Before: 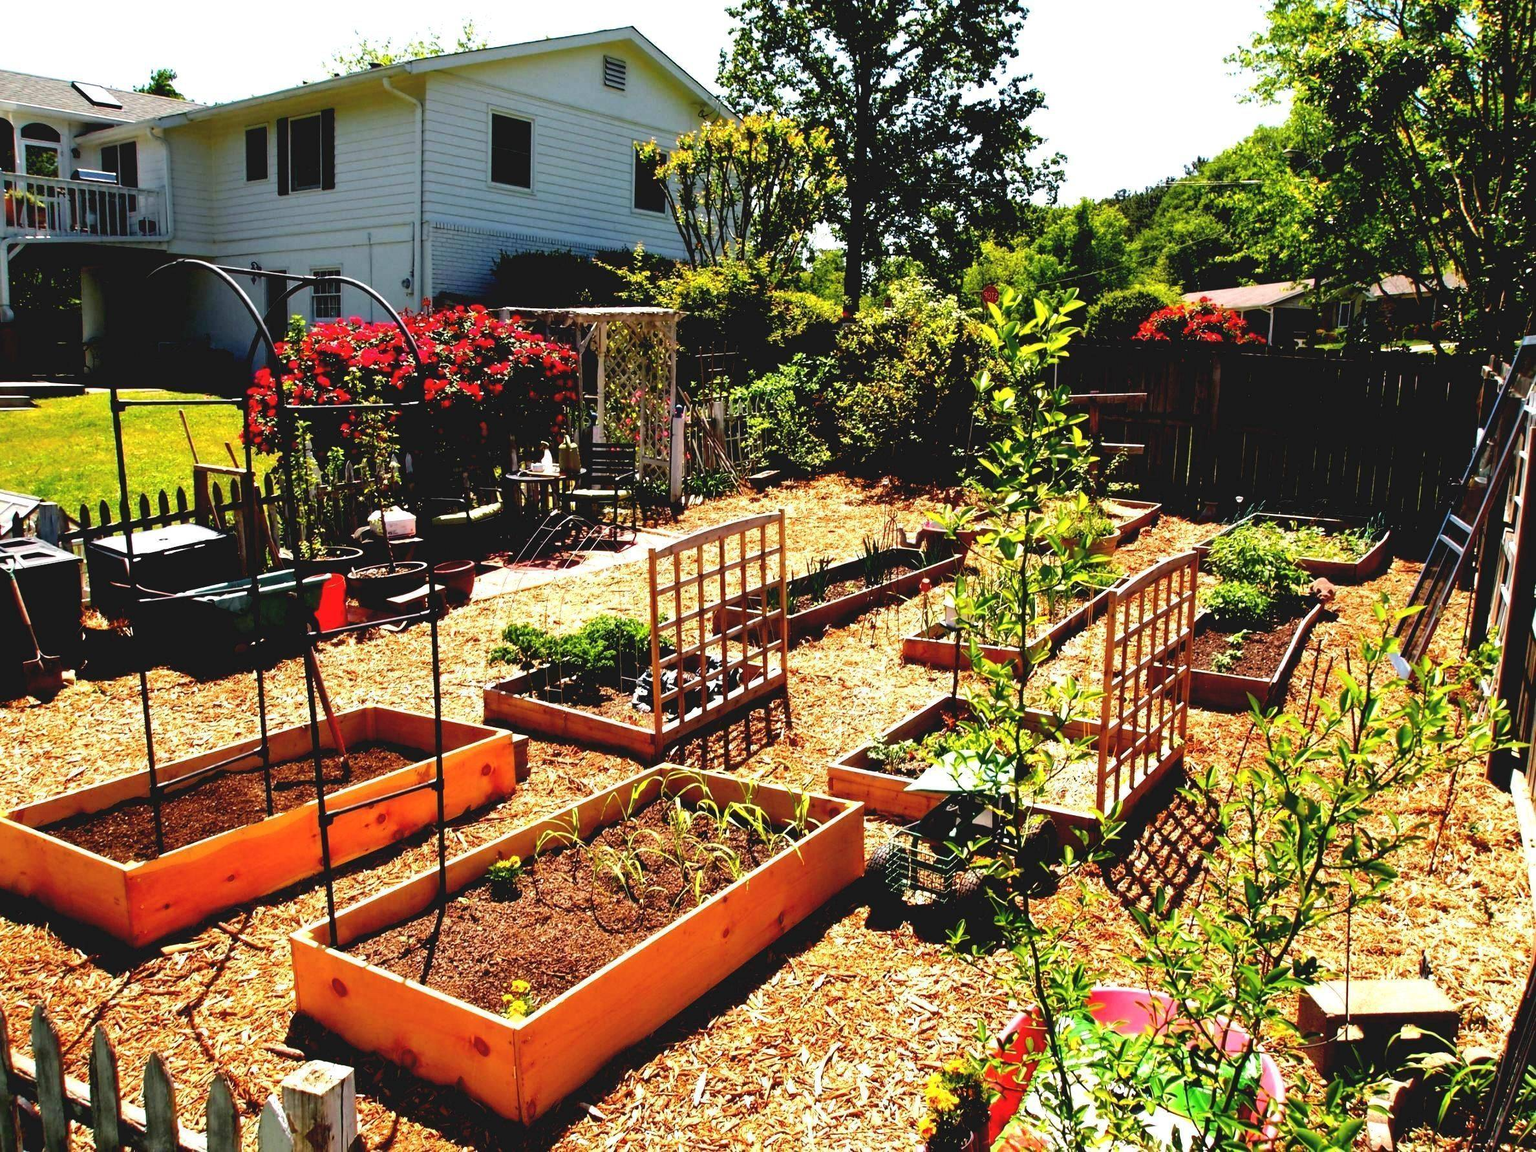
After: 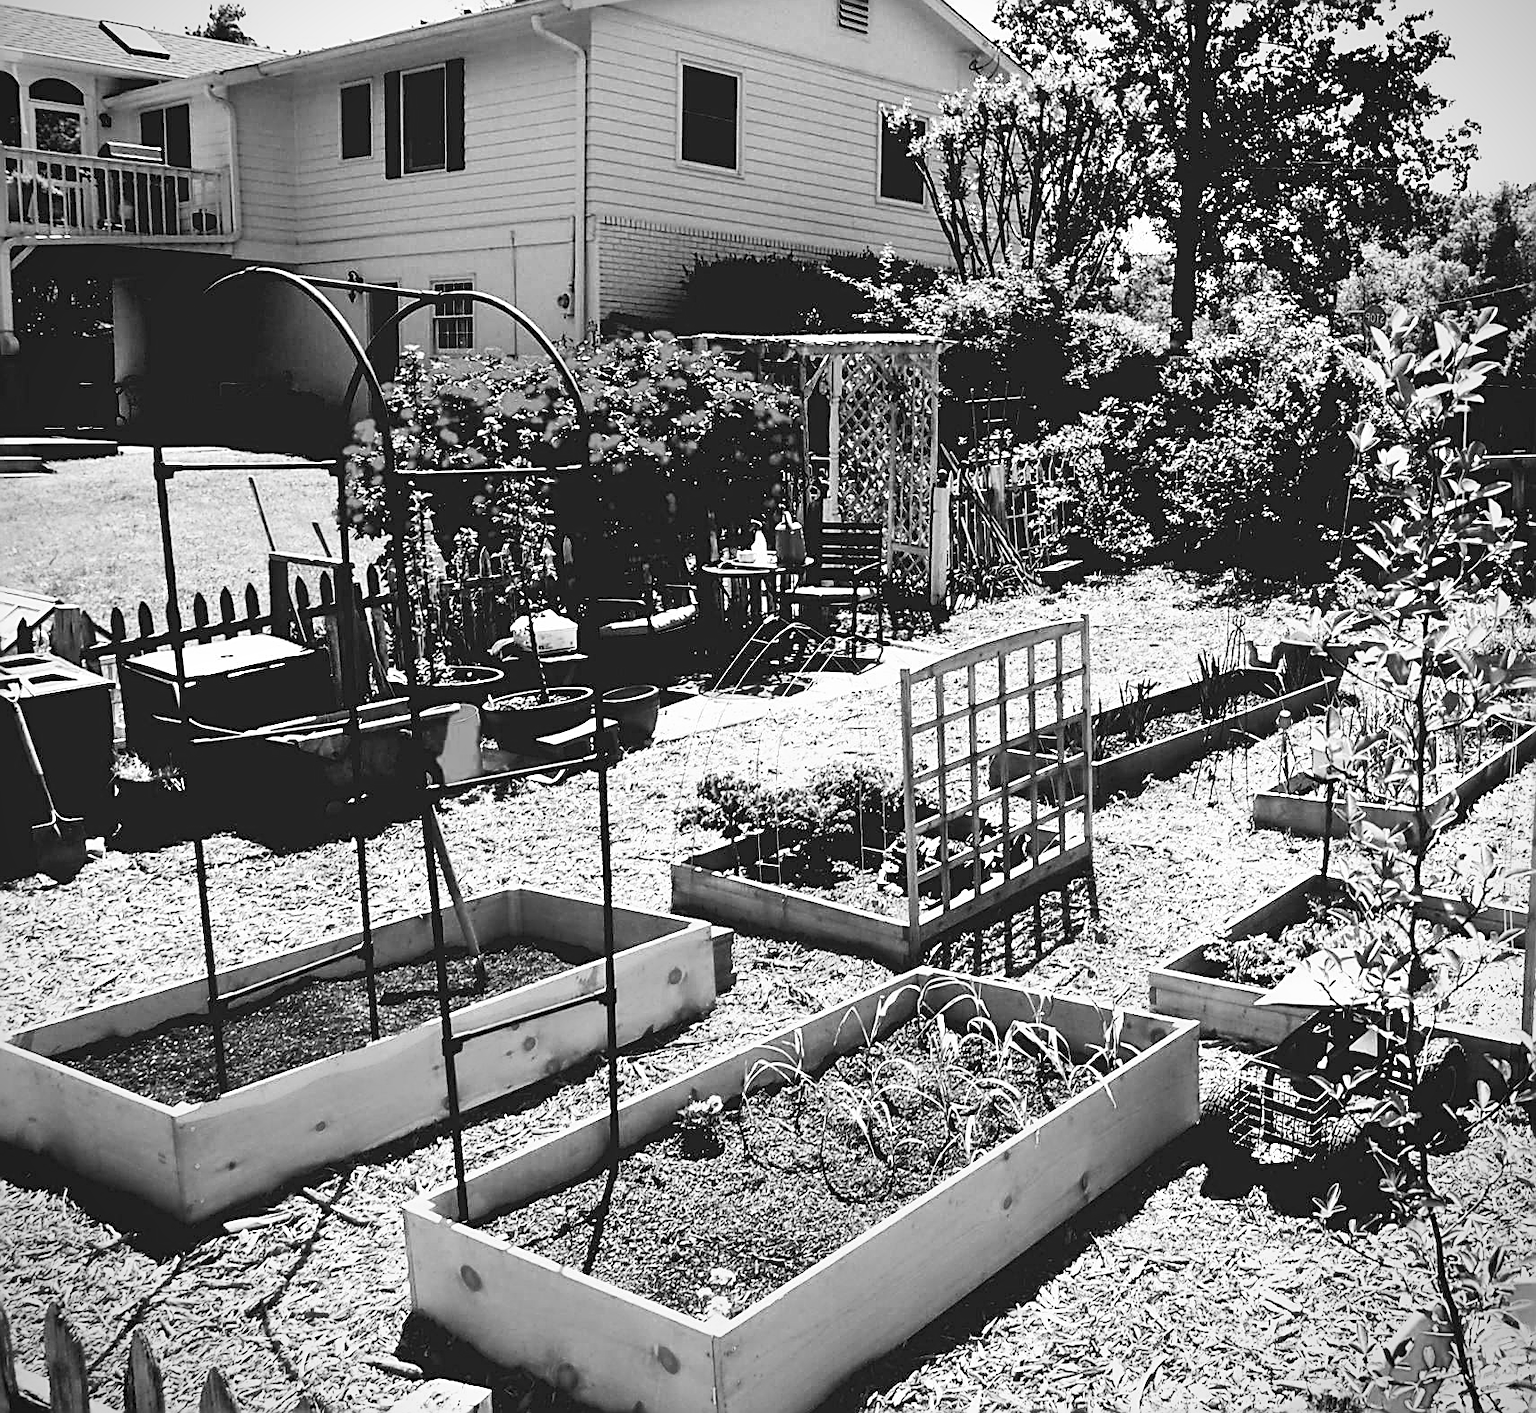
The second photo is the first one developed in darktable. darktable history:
crop: top 5.803%, right 27.864%, bottom 5.804%
contrast brightness saturation: contrast 0.24, brightness 0.26, saturation 0.39
monochrome: on, module defaults
sharpen: amount 1
vignetting: fall-off start 91.19%
